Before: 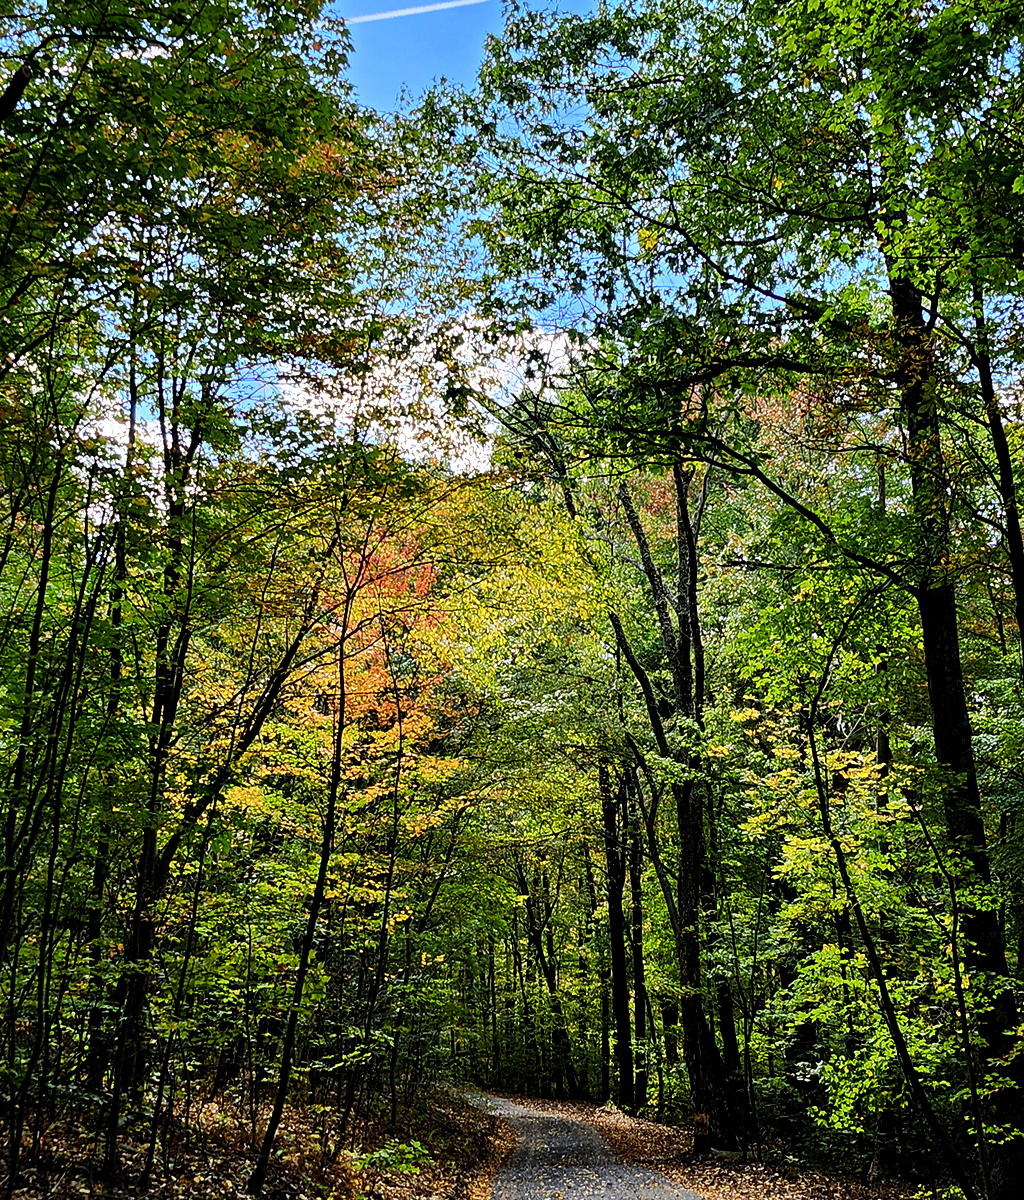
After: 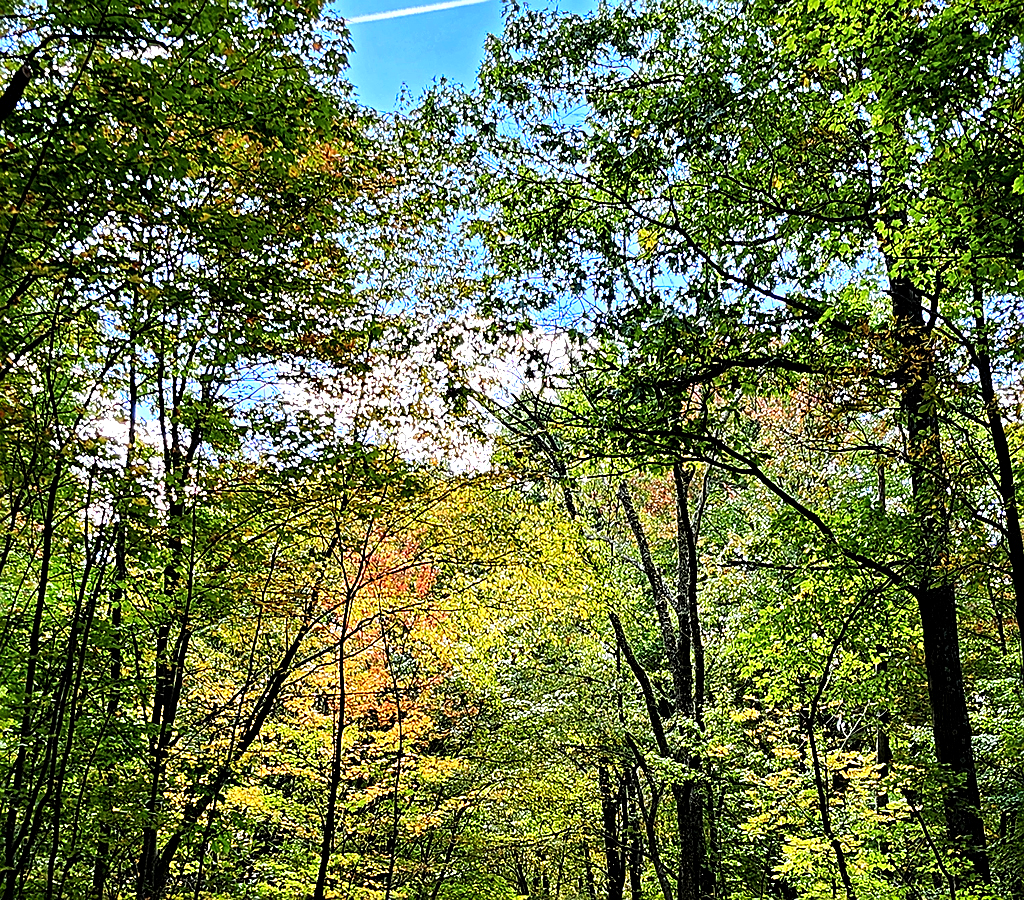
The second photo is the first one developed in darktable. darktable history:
sharpen: on, module defaults
haze removal: compatibility mode true, adaptive false
crop: bottom 24.988%
exposure: exposure 0.6 EV, compensate highlight preservation false
